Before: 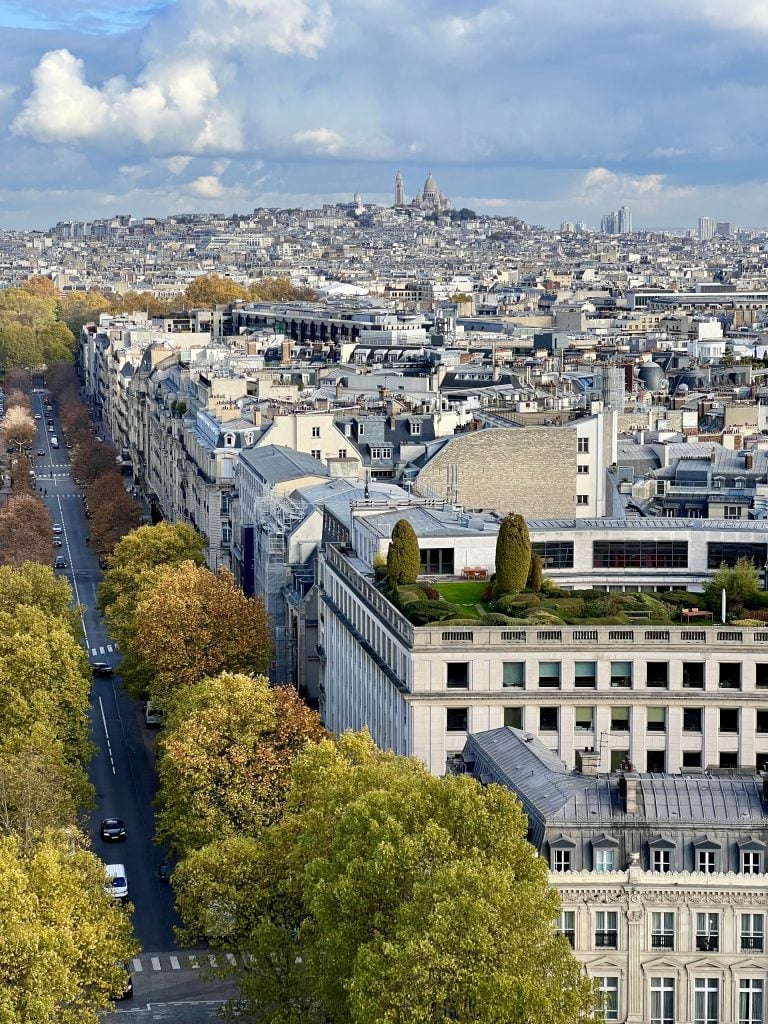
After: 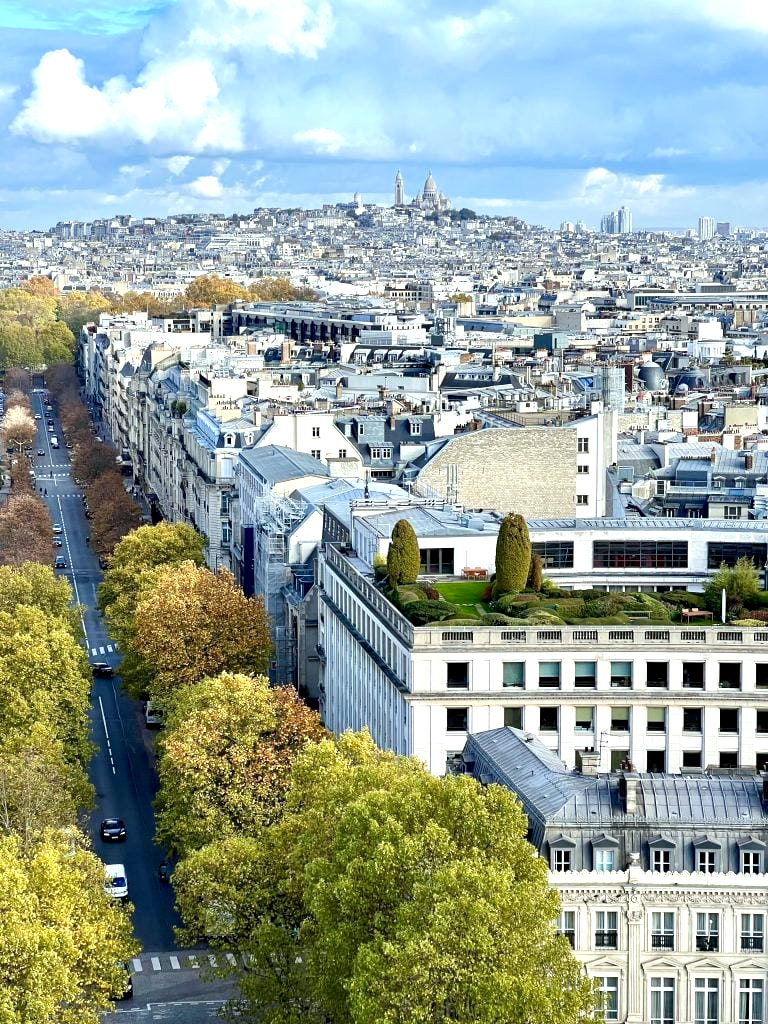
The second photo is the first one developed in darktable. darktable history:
local contrast: mode bilateral grid, contrast 20, coarseness 50, detail 120%, midtone range 0.2
exposure: black level correction 0.001, exposure 0.675 EV, compensate highlight preservation false
color calibration: output R [1.003, 0.027, -0.041, 0], output G [-0.018, 1.043, -0.038, 0], output B [0.071, -0.086, 1.017, 0], illuminant as shot in camera, x 0.359, y 0.362, temperature 4570.54 K
